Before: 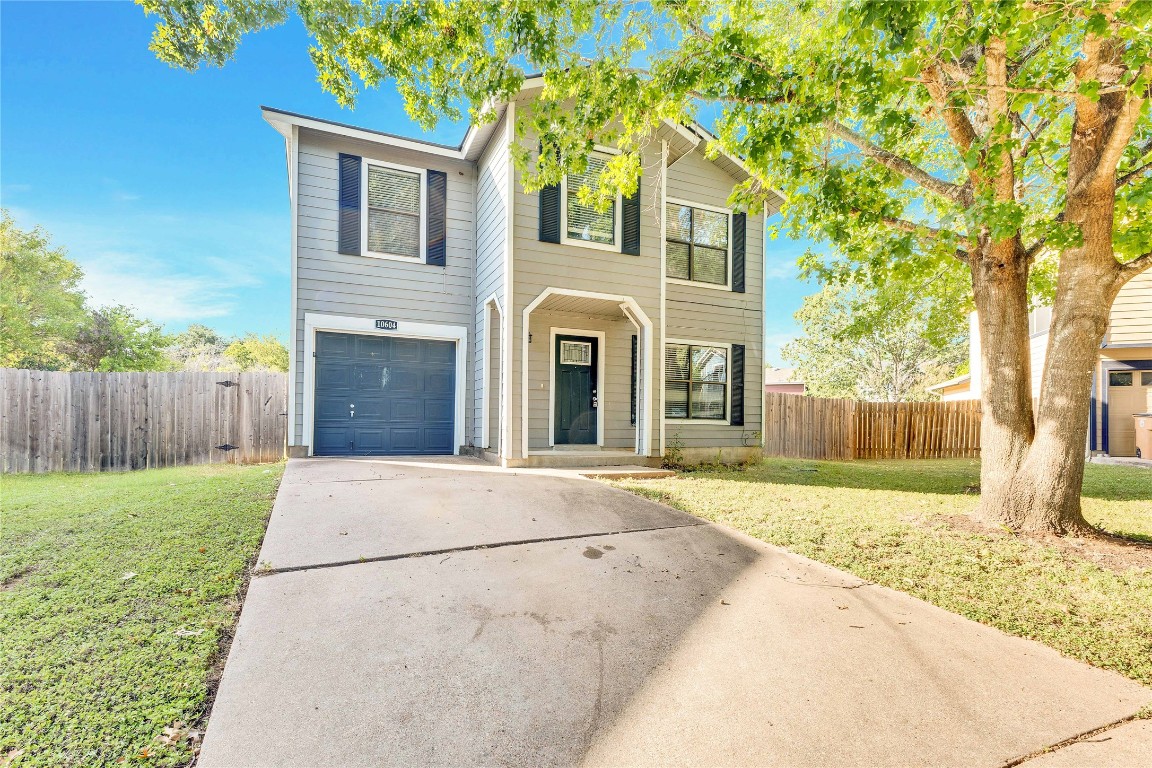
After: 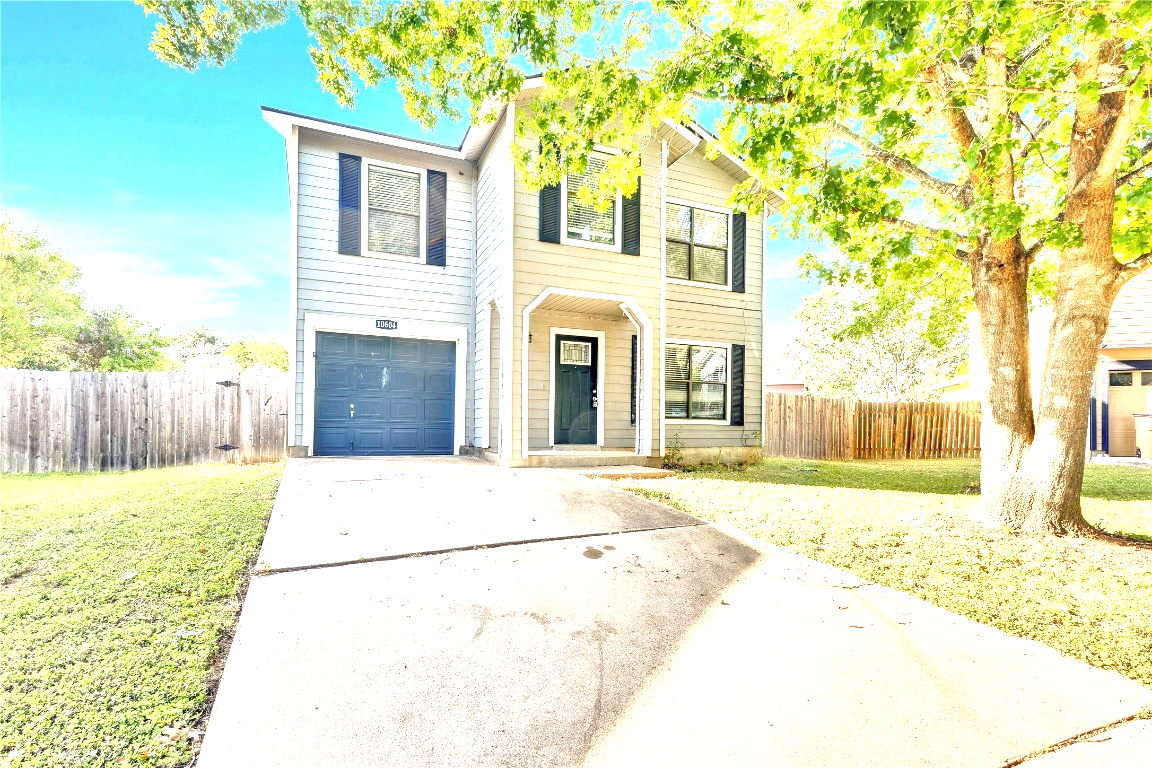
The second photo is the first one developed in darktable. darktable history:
exposure: exposure 1 EV, compensate highlight preservation false
local contrast: mode bilateral grid, contrast 19, coarseness 49, detail 132%, midtone range 0.2
